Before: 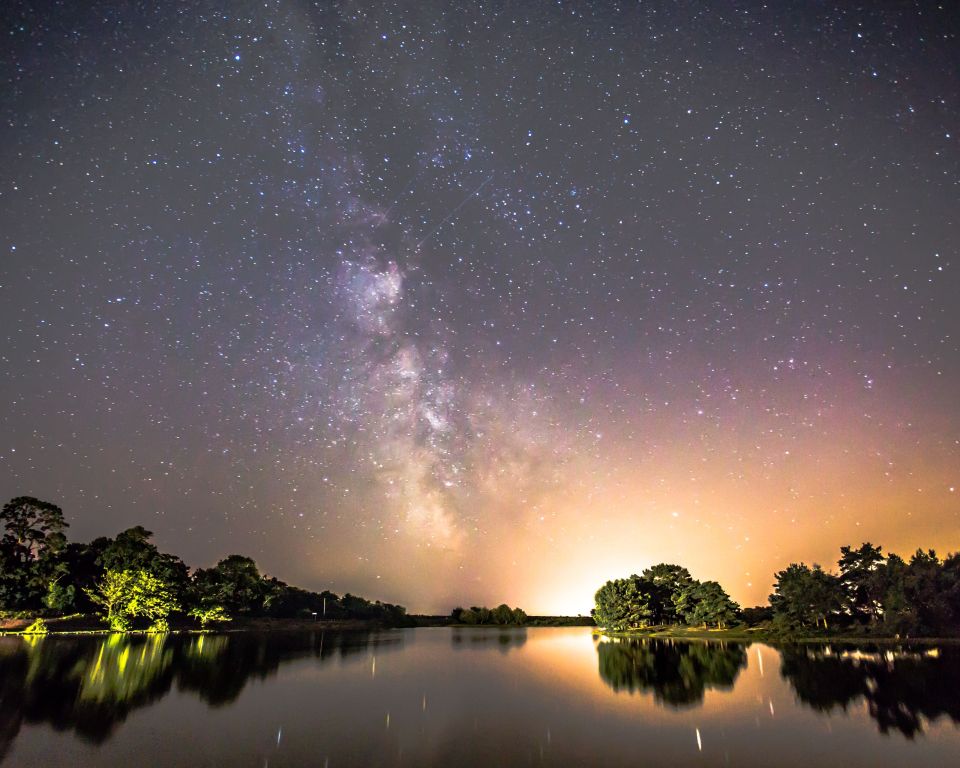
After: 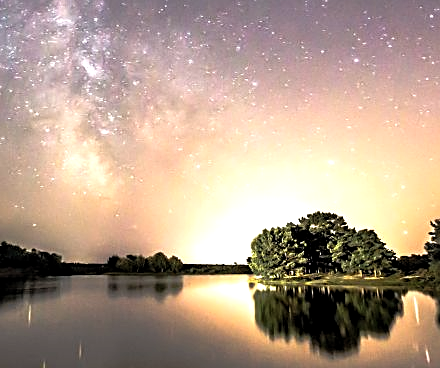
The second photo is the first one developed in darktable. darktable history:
crop: left 35.886%, top 45.928%, right 18.181%, bottom 6.145%
levels: levels [0.031, 0.5, 0.969]
sharpen: on, module defaults
tone equalizer: -8 EV -0.4 EV, -7 EV -0.426 EV, -6 EV -0.305 EV, -5 EV -0.229 EV, -3 EV 0.226 EV, -2 EV 0.354 EV, -1 EV 0.41 EV, +0 EV 0.411 EV
color correction: highlights b* 0.011, saturation 0.813
